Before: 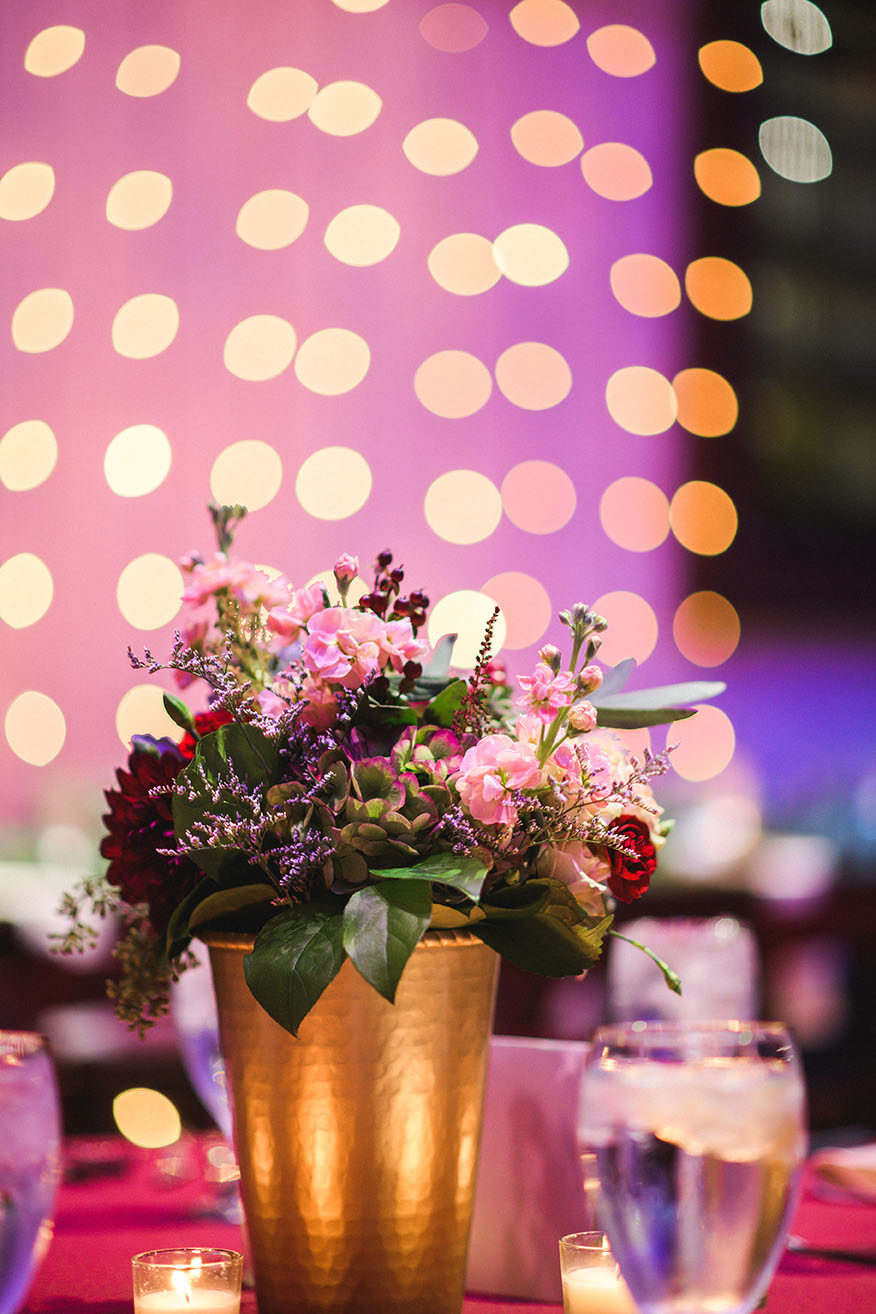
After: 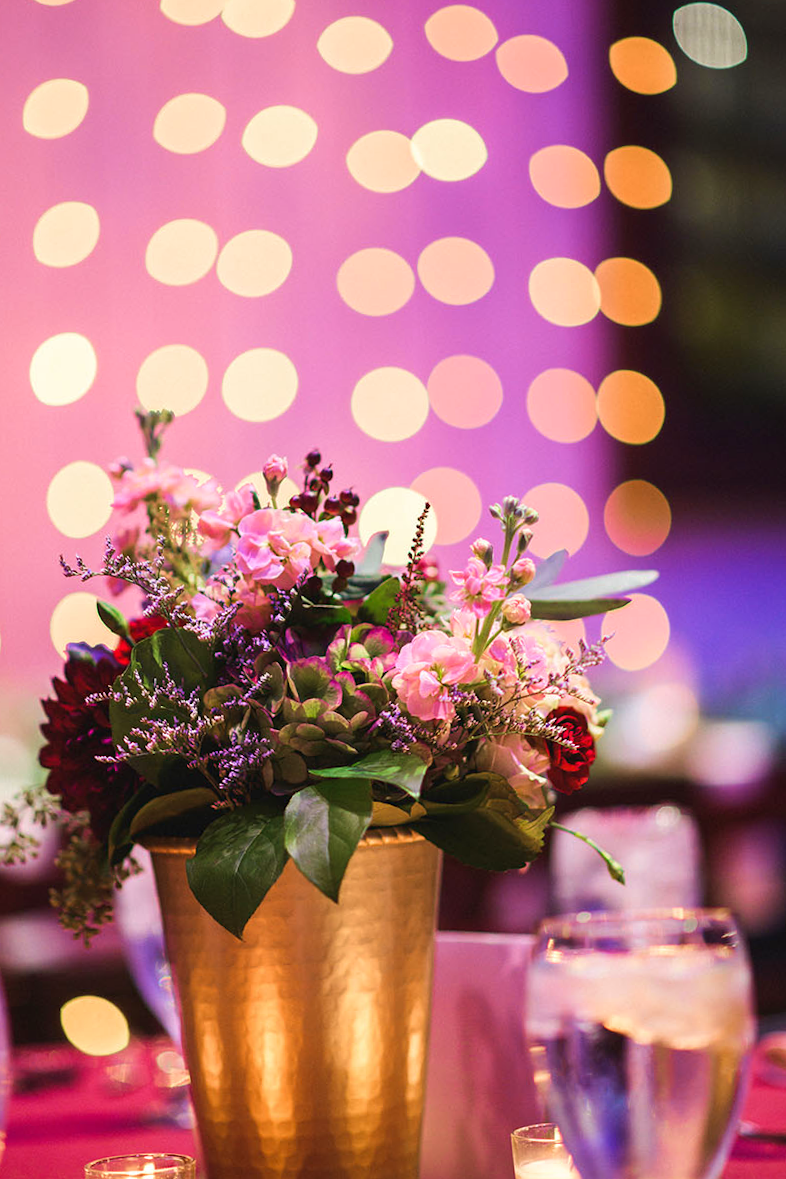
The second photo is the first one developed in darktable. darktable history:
crop and rotate: angle 1.96°, left 5.673%, top 5.673%
velvia: on, module defaults
